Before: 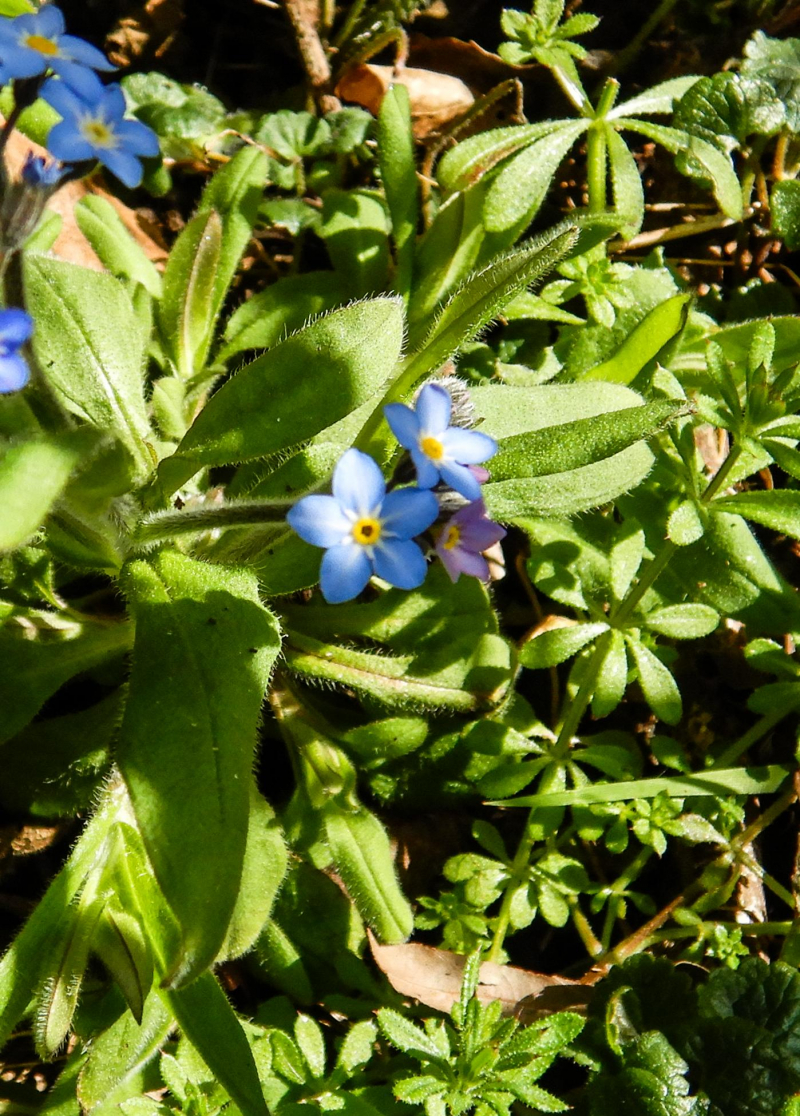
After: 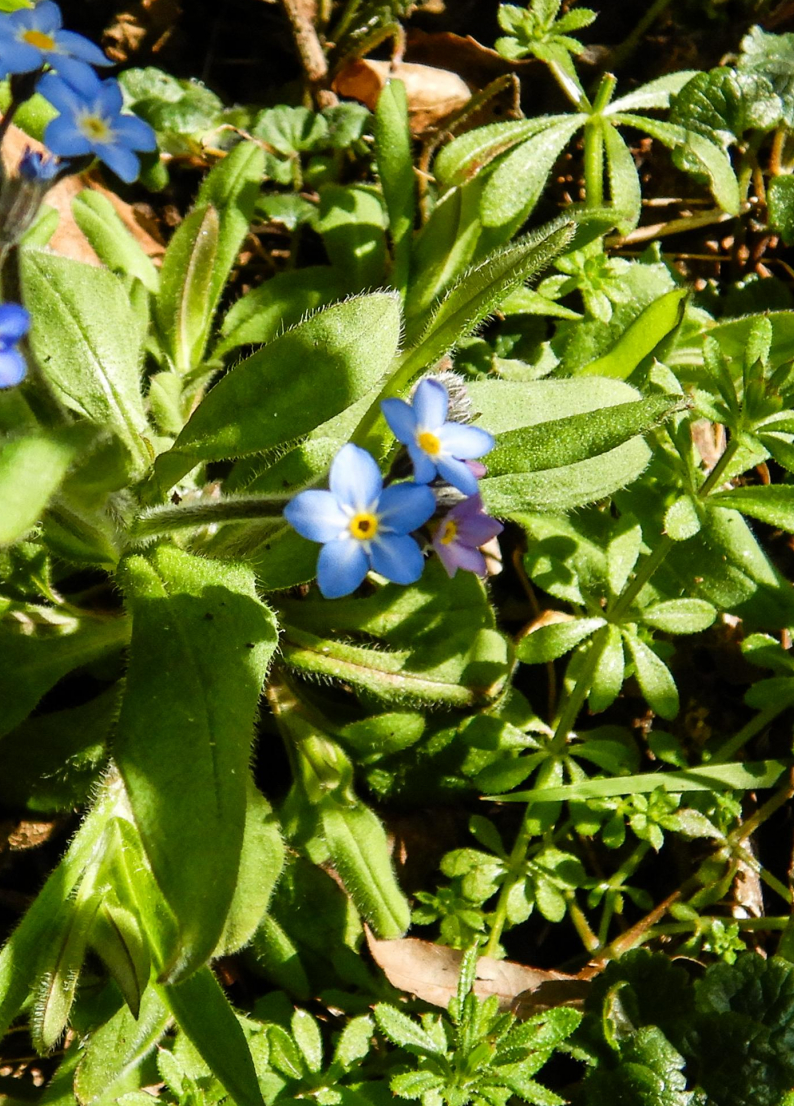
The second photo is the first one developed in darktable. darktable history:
crop: left 0.434%, top 0.485%, right 0.244%, bottom 0.386%
white balance: emerald 1
